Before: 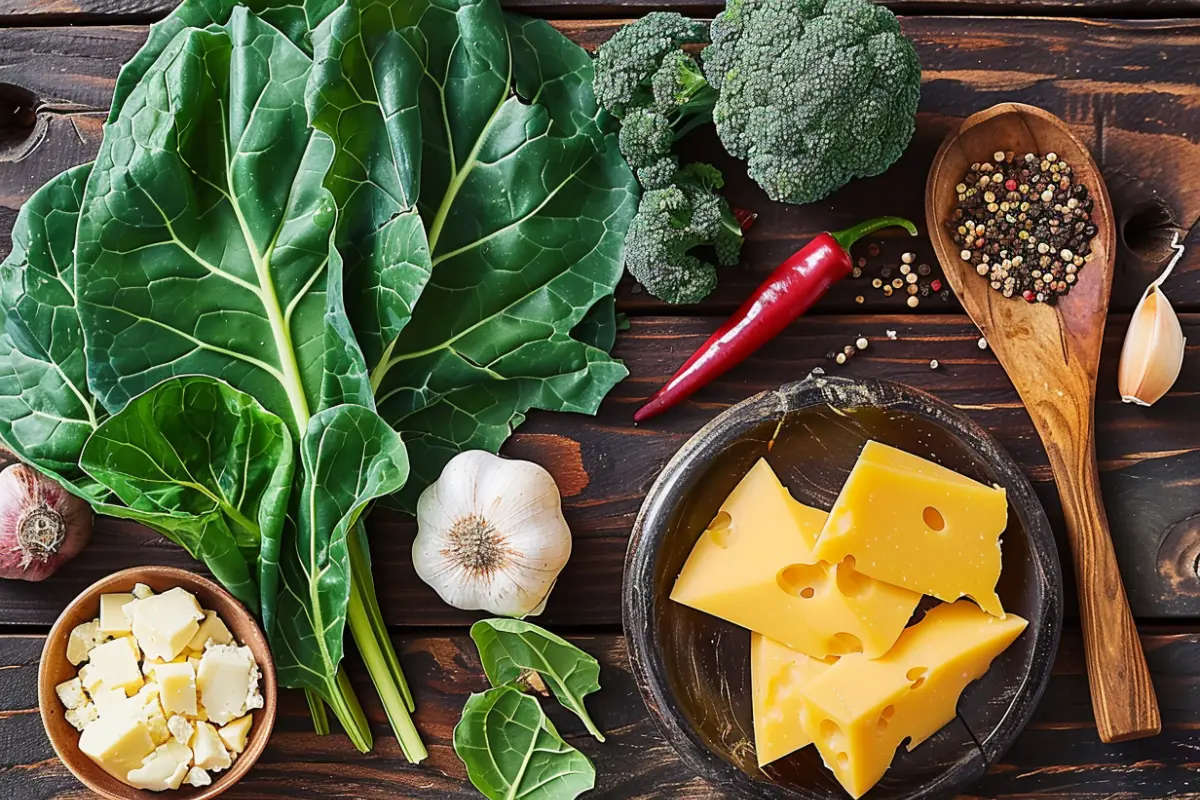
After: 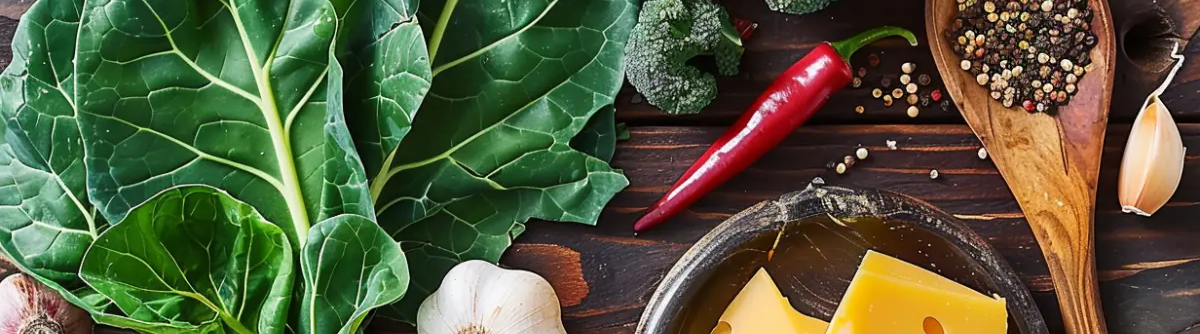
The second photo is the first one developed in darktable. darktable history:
tone equalizer: on, module defaults
crop and rotate: top 23.84%, bottom 34.294%
